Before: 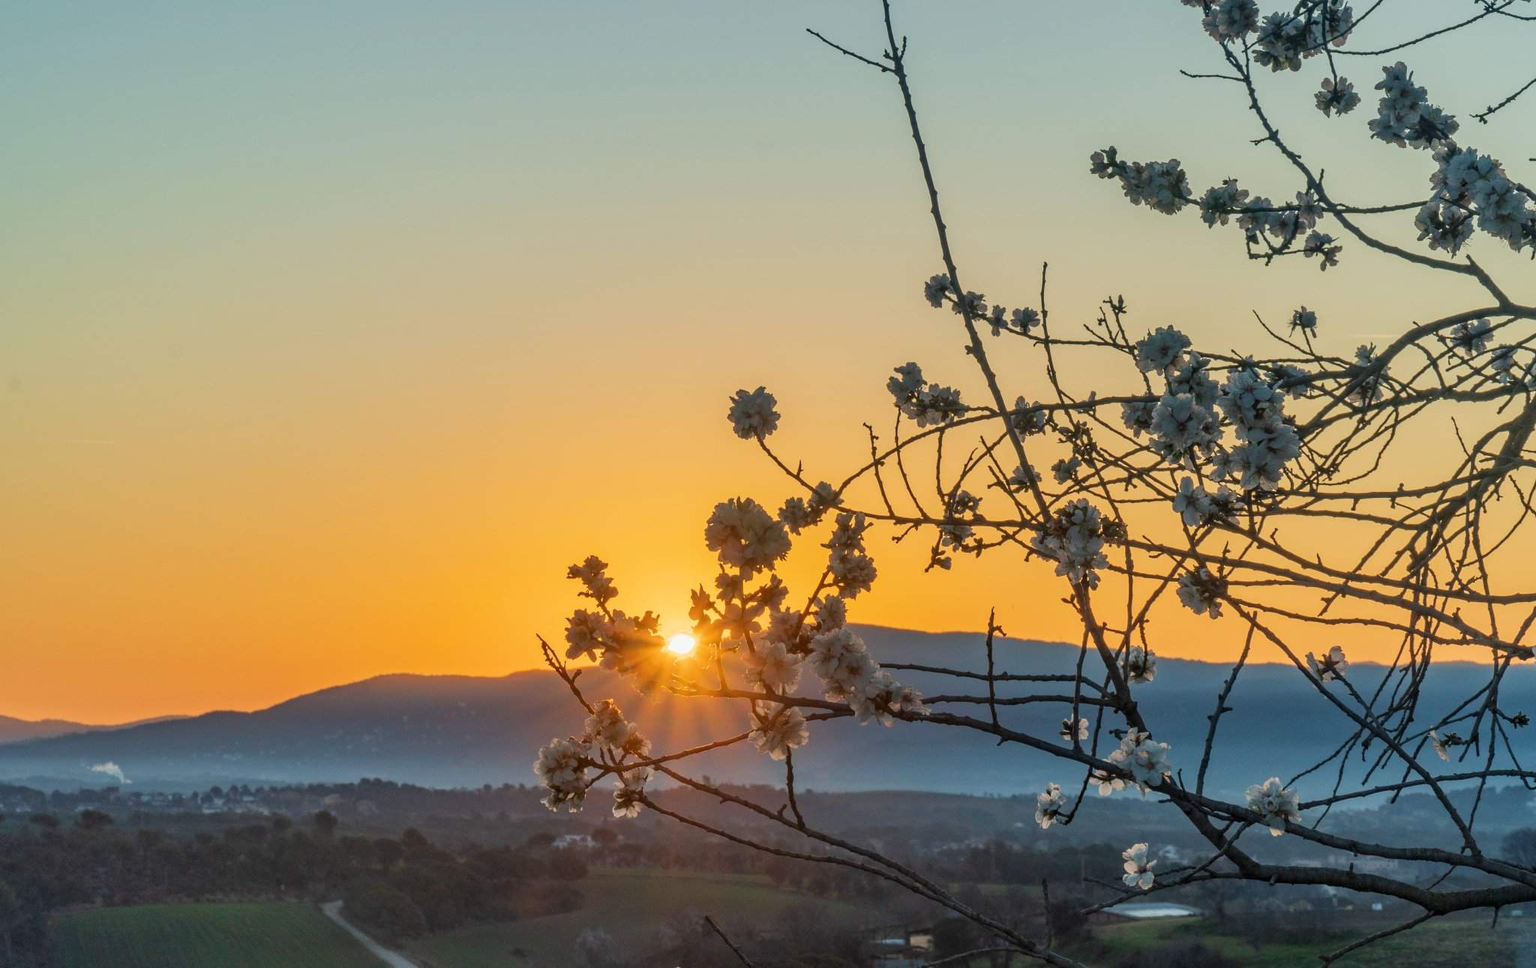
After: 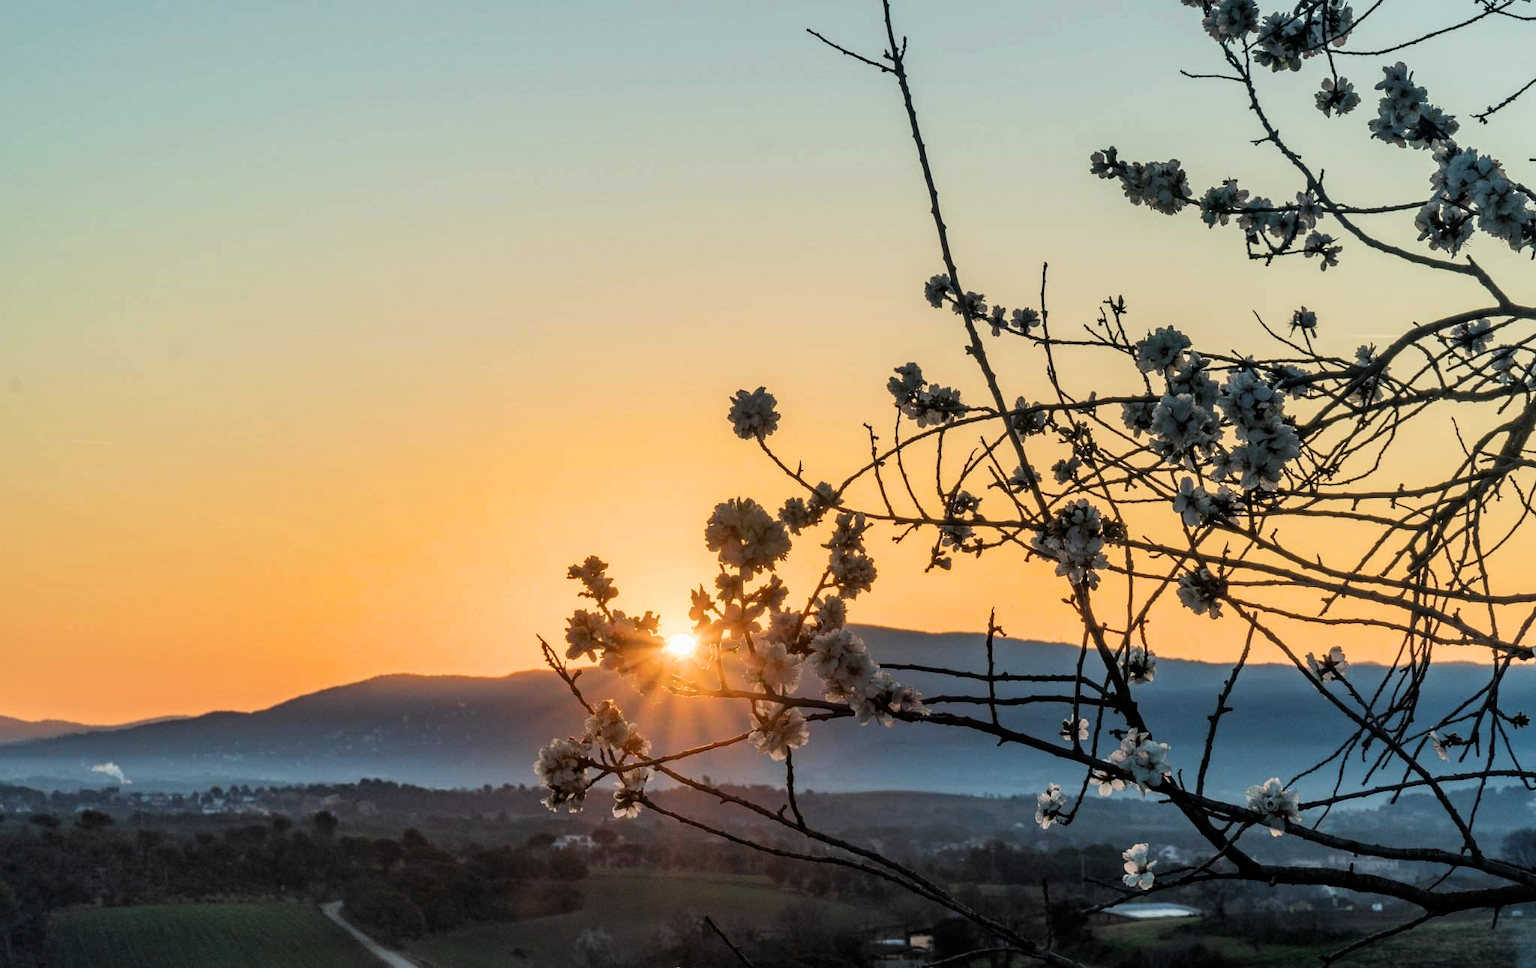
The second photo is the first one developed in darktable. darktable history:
filmic rgb: black relative exposure -8.72 EV, white relative exposure 2.72 EV, threshold 3.01 EV, target black luminance 0%, hardness 6.26, latitude 76.99%, contrast 1.326, shadows ↔ highlights balance -0.33%, color science v6 (2022), enable highlight reconstruction true
